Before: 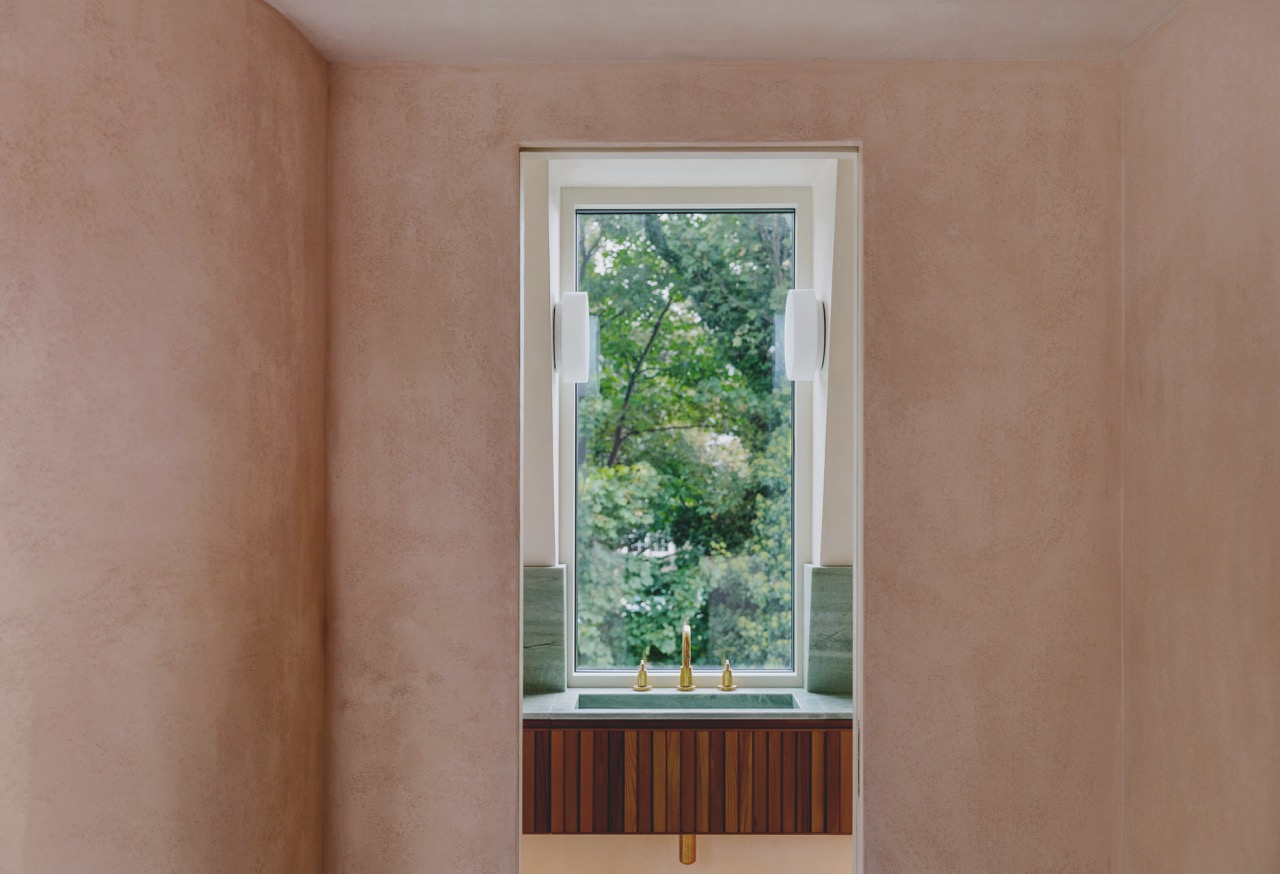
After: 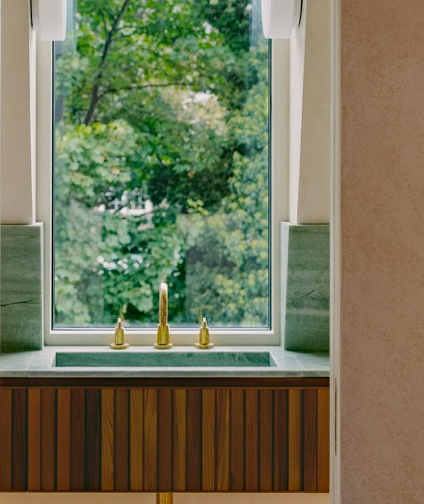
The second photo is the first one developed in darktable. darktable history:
crop: left 40.878%, top 39.176%, right 25.993%, bottom 3.081%
color correction: highlights a* 4.02, highlights b* 4.98, shadows a* -7.55, shadows b* 4.98
haze removal: strength 0.29, distance 0.25, compatibility mode true, adaptive false
